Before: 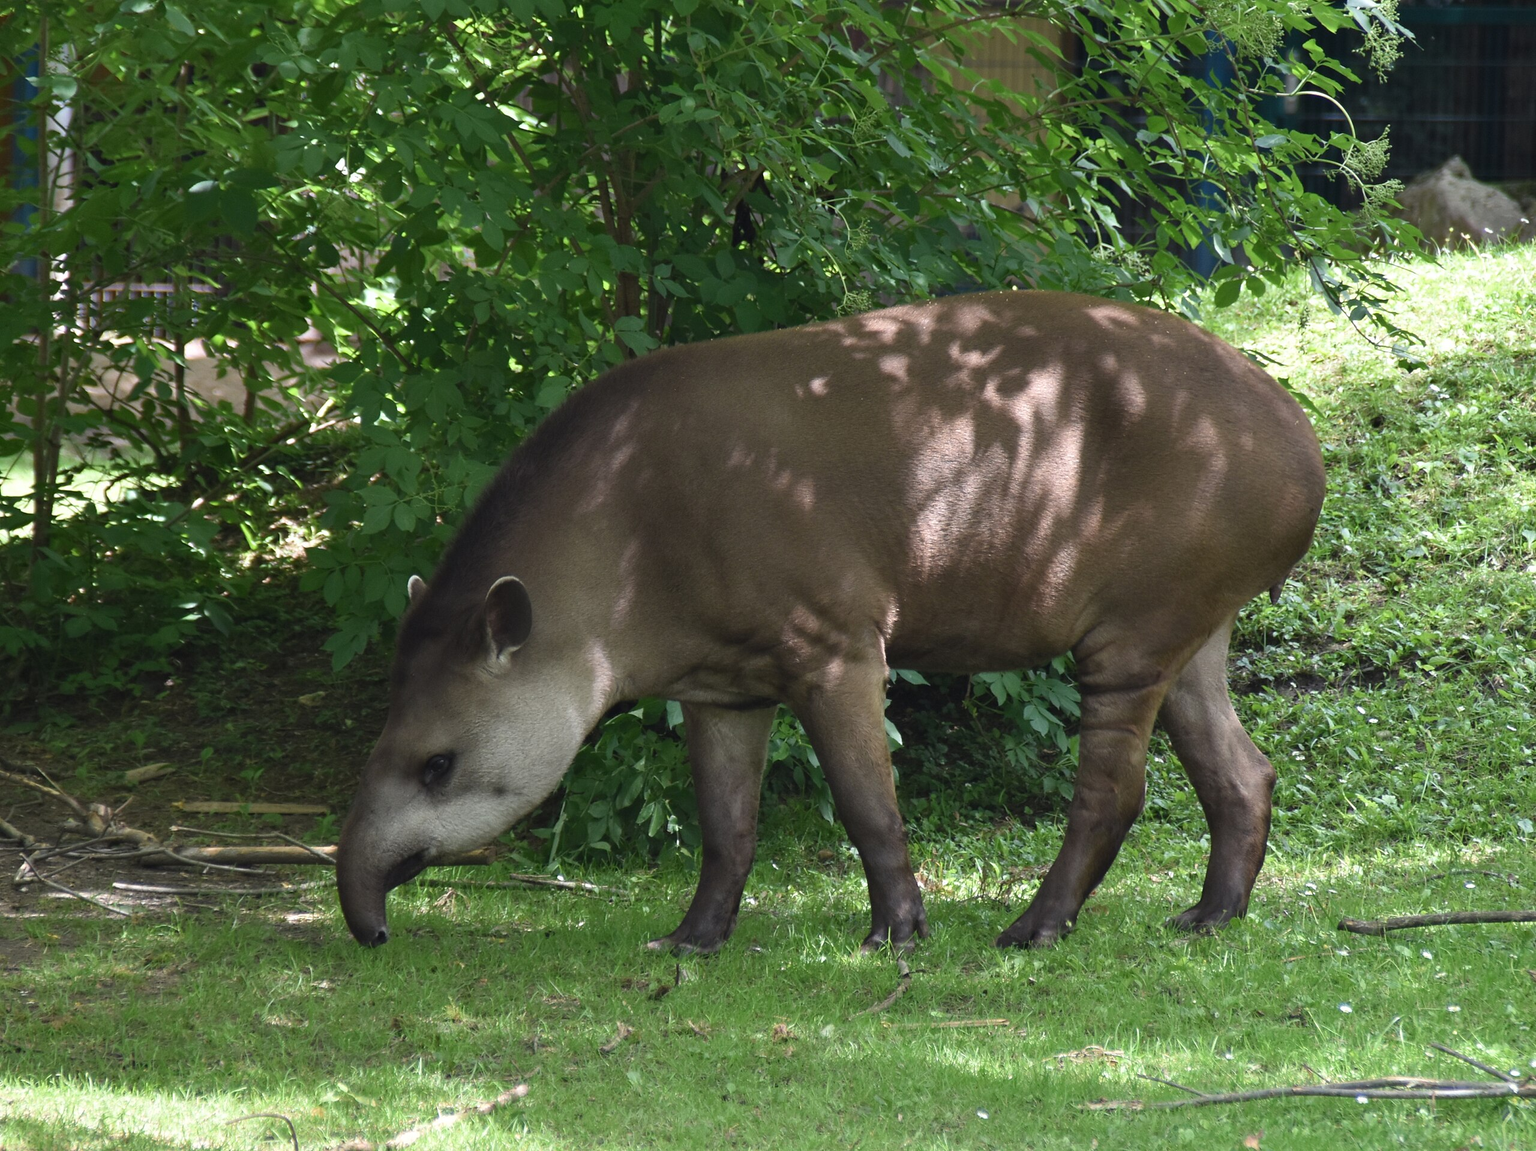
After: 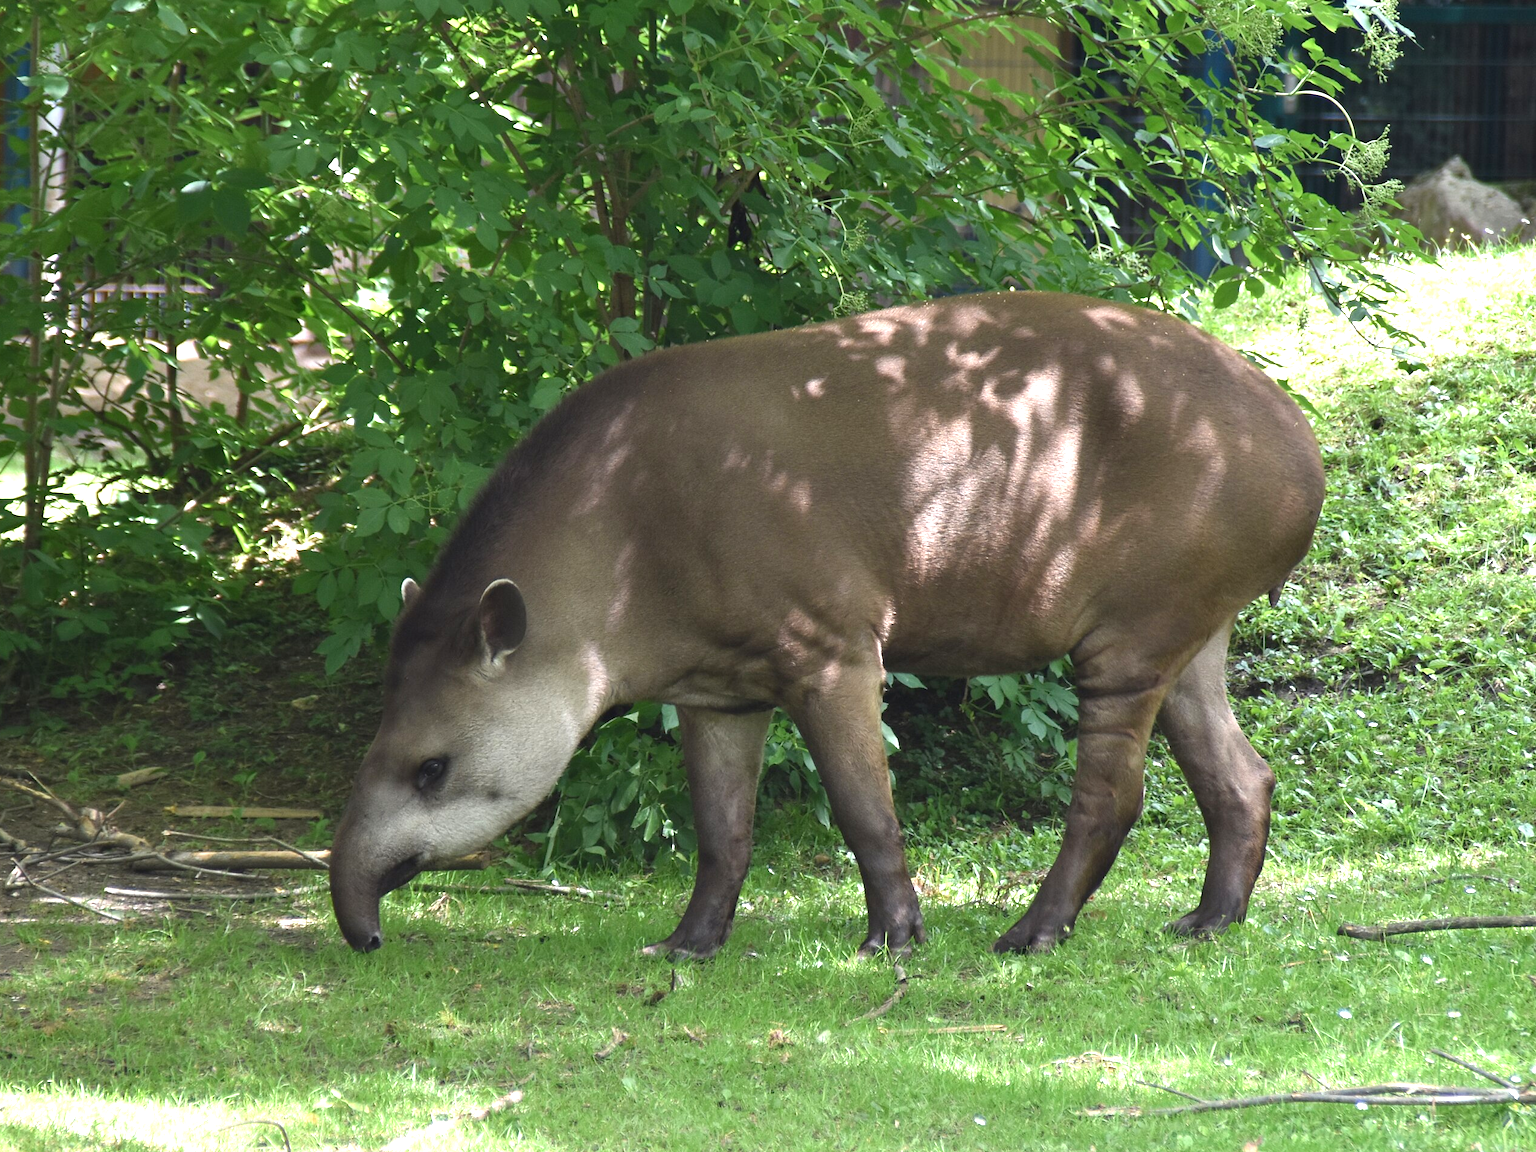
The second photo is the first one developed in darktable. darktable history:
crop and rotate: left 0.614%, top 0.179%, bottom 0.309%
exposure: exposure 0.77 EV, compensate highlight preservation false
